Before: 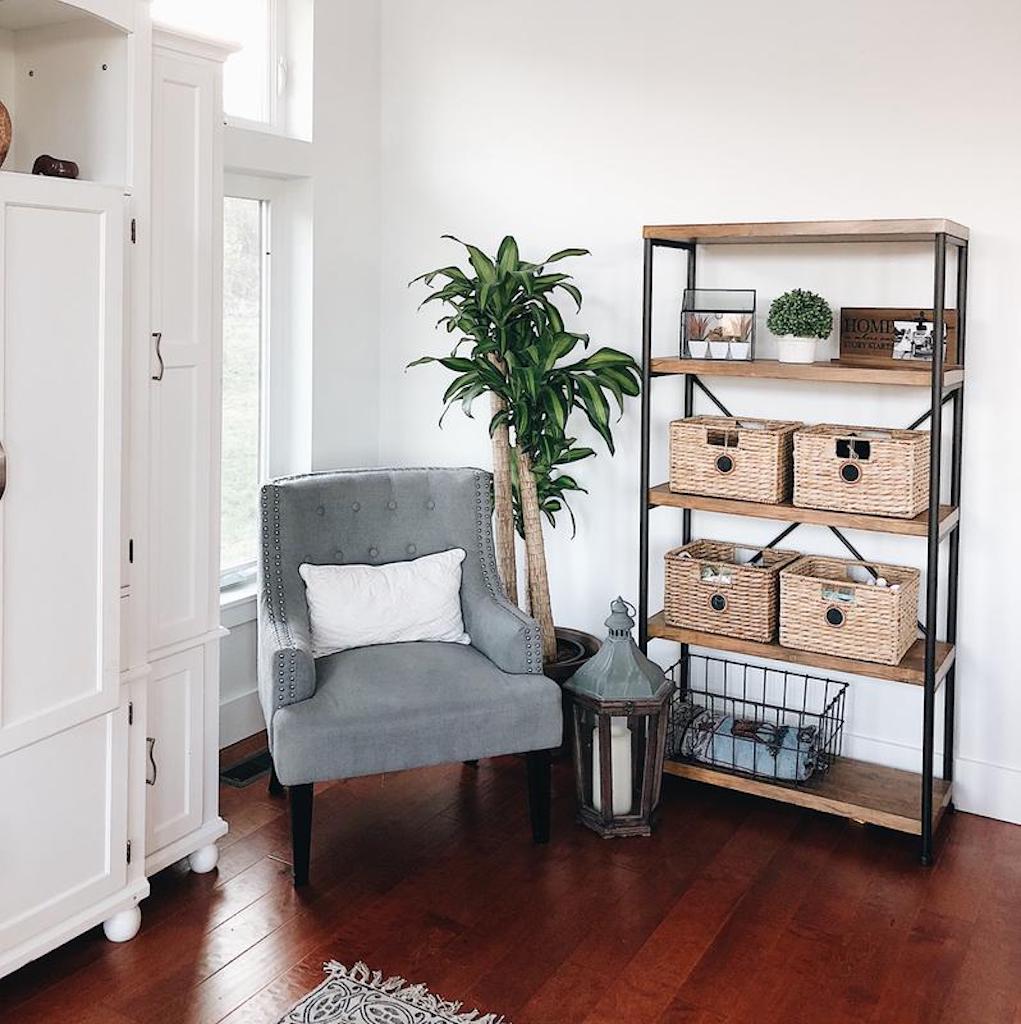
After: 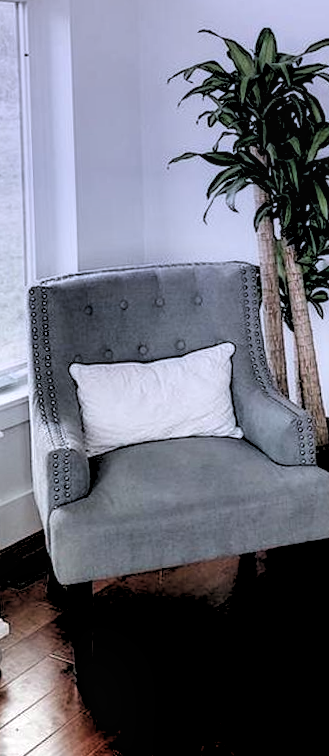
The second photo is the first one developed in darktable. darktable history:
rotate and perspective: rotation -2.12°, lens shift (vertical) 0.009, lens shift (horizontal) -0.008, automatic cropping original format, crop left 0.036, crop right 0.964, crop top 0.05, crop bottom 0.959
graduated density: hue 238.83°, saturation 50%
local contrast: on, module defaults
crop and rotate: left 21.77%, top 18.528%, right 44.676%, bottom 2.997%
rgb levels: levels [[0.034, 0.472, 0.904], [0, 0.5, 1], [0, 0.5, 1]]
color balance rgb: perceptual saturation grading › global saturation 3.7%, global vibrance 5.56%, contrast 3.24%
